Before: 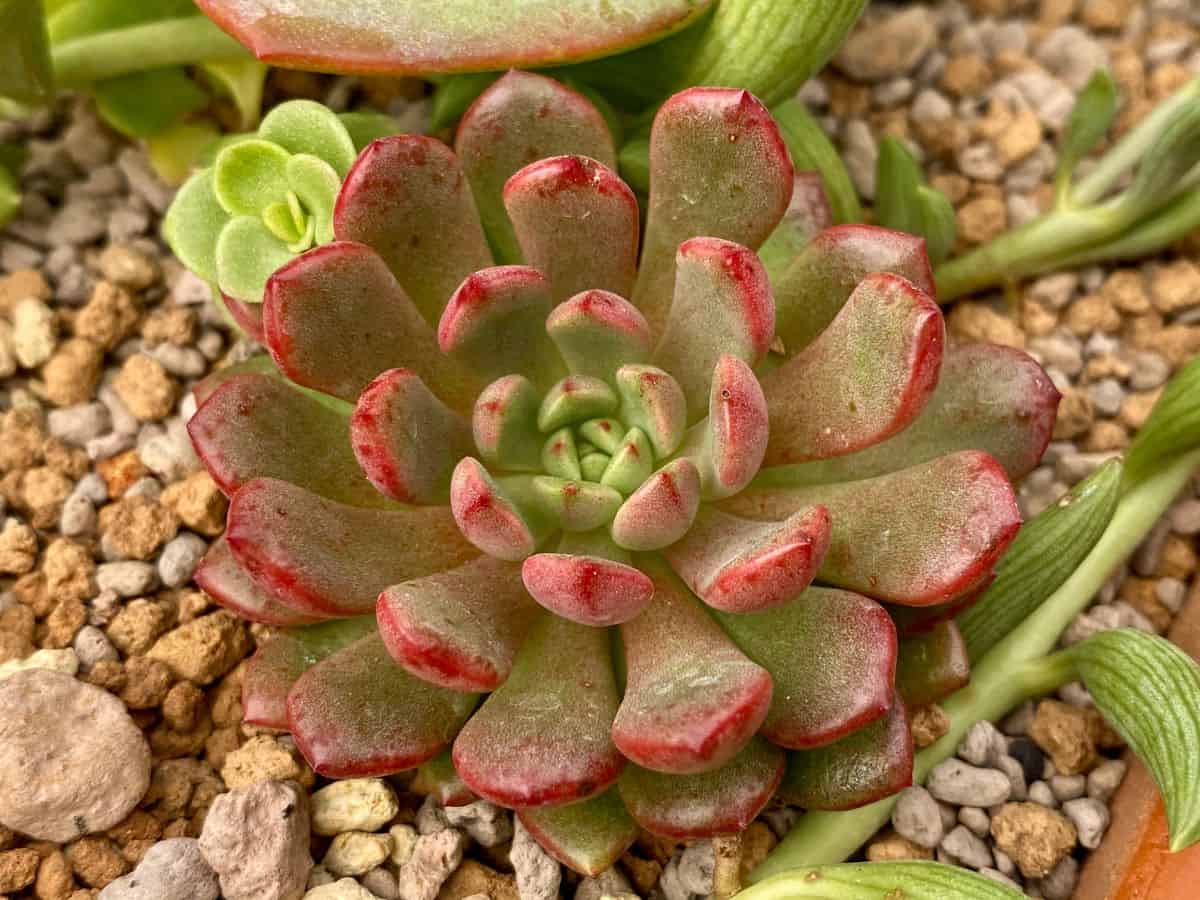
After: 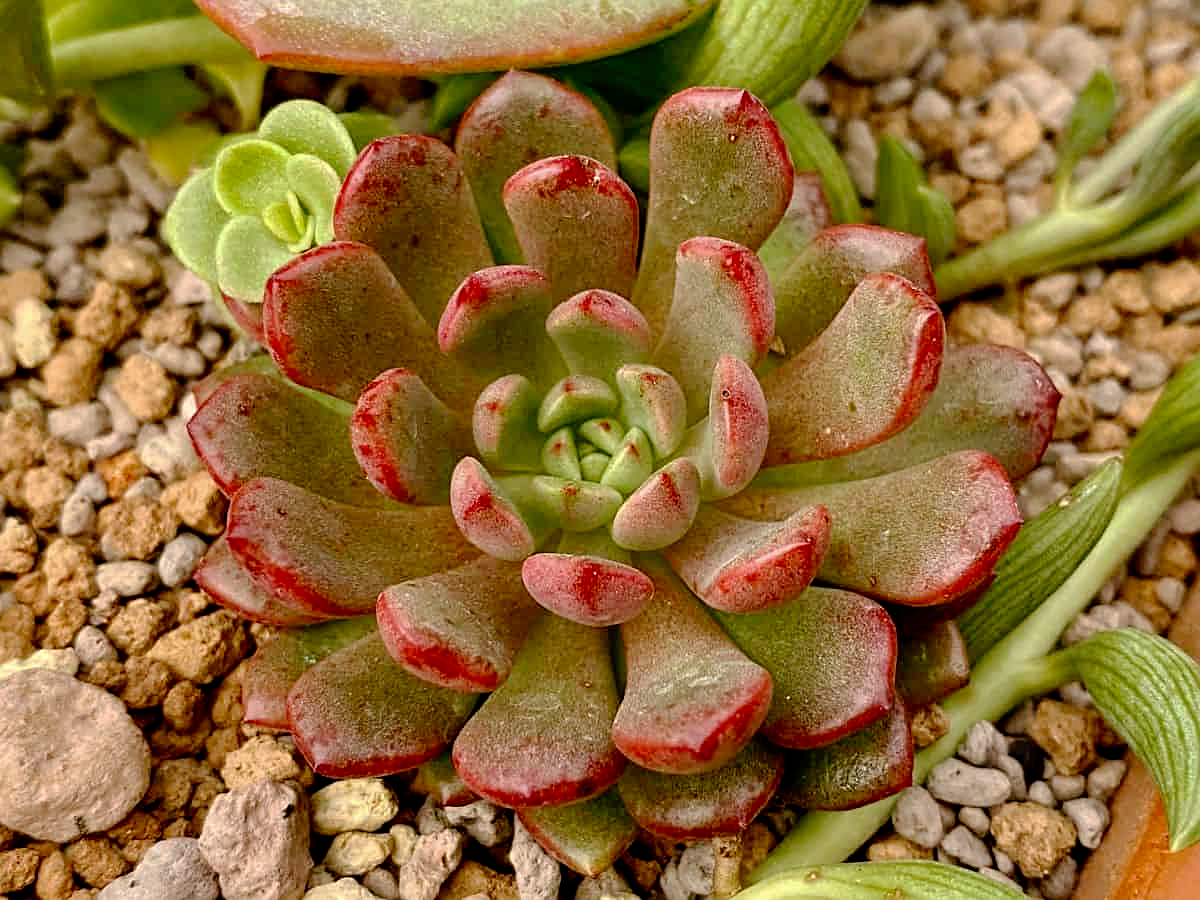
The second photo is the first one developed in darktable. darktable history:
tone curve: curves: ch0 [(0, 0) (0.003, 0.001) (0.011, 0.002) (0.025, 0.007) (0.044, 0.015) (0.069, 0.022) (0.1, 0.03) (0.136, 0.056) (0.177, 0.115) (0.224, 0.177) (0.277, 0.244) (0.335, 0.322) (0.399, 0.398) (0.468, 0.471) (0.543, 0.545) (0.623, 0.614) (0.709, 0.685) (0.801, 0.765) (0.898, 0.867) (1, 1)], preserve colors none
exposure: black level correction 0.009, exposure 0.016 EV, compensate highlight preservation false
sharpen: on, module defaults
